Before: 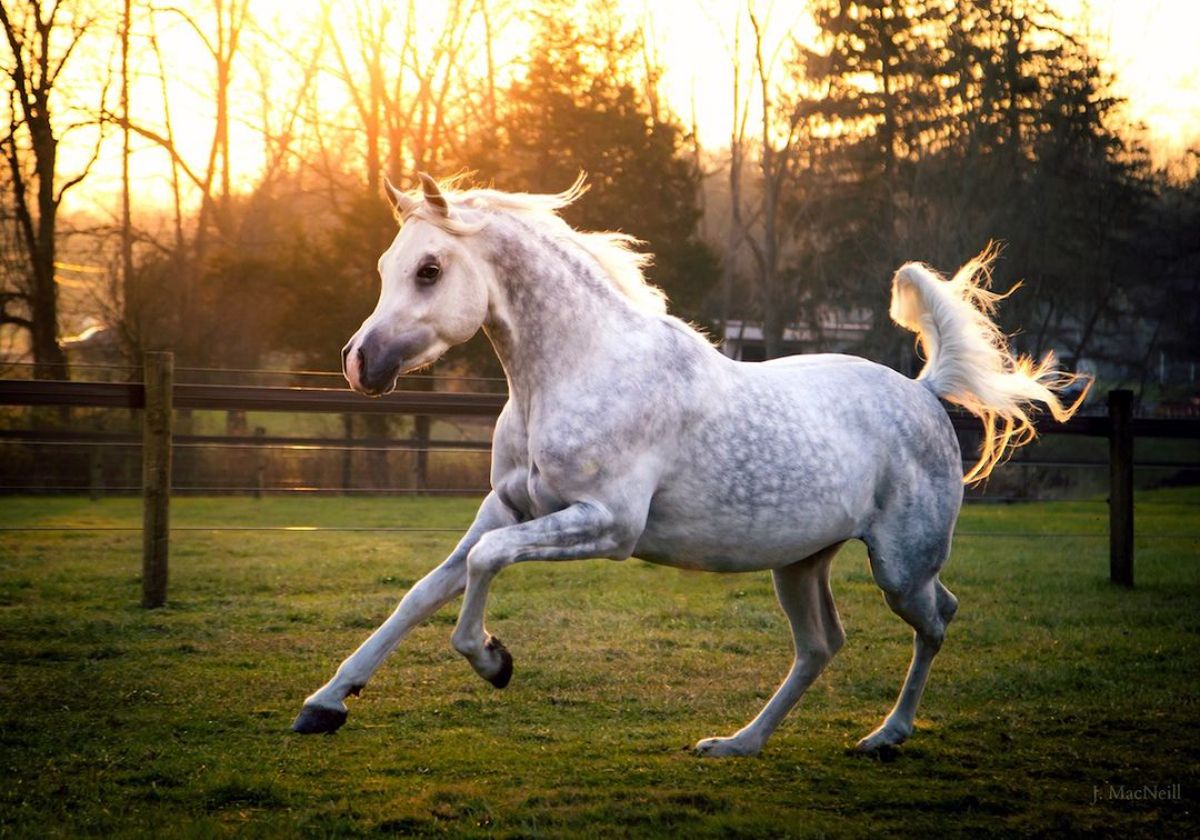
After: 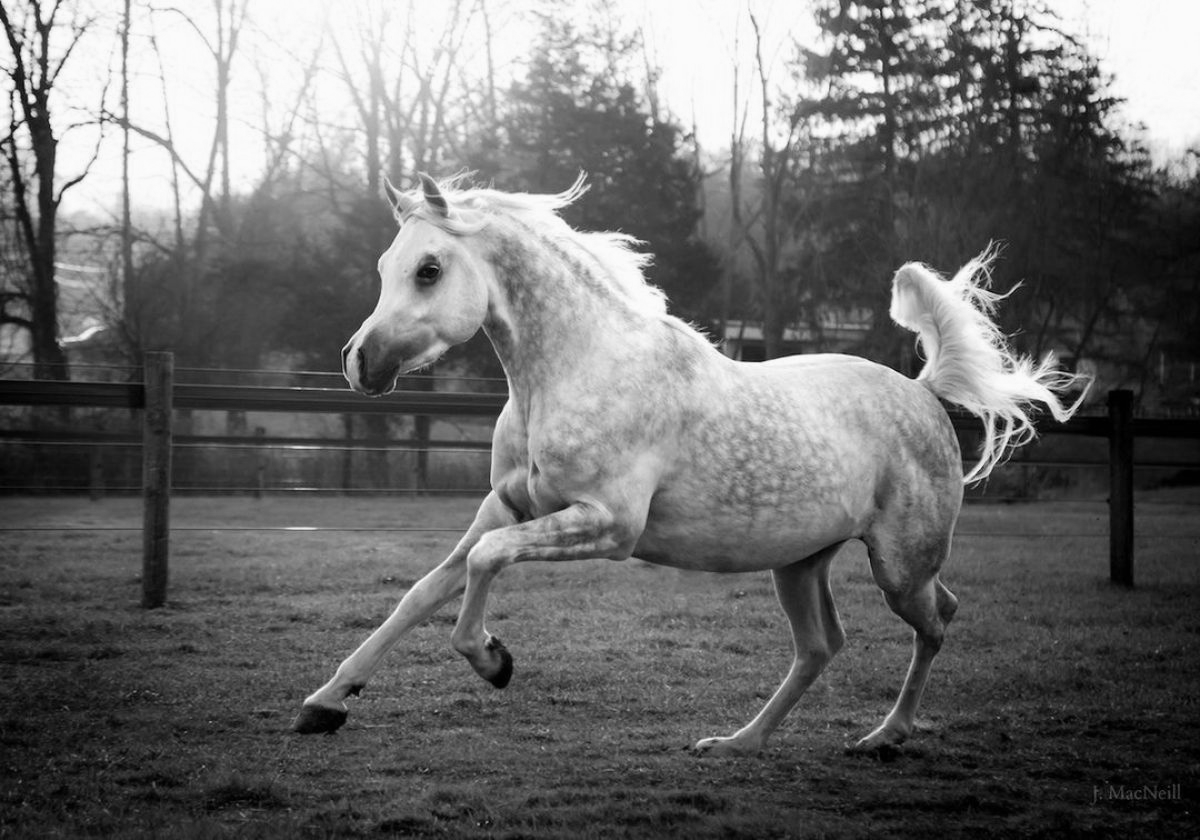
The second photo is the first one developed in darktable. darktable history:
exposure: exposure -0.045 EV, compensate highlight preservation false
color zones: curves: ch1 [(0, -0.014) (0.143, -0.013) (0.286, -0.013) (0.429, -0.016) (0.571, -0.019) (0.714, -0.015) (0.857, 0.002) (1, -0.014)]
